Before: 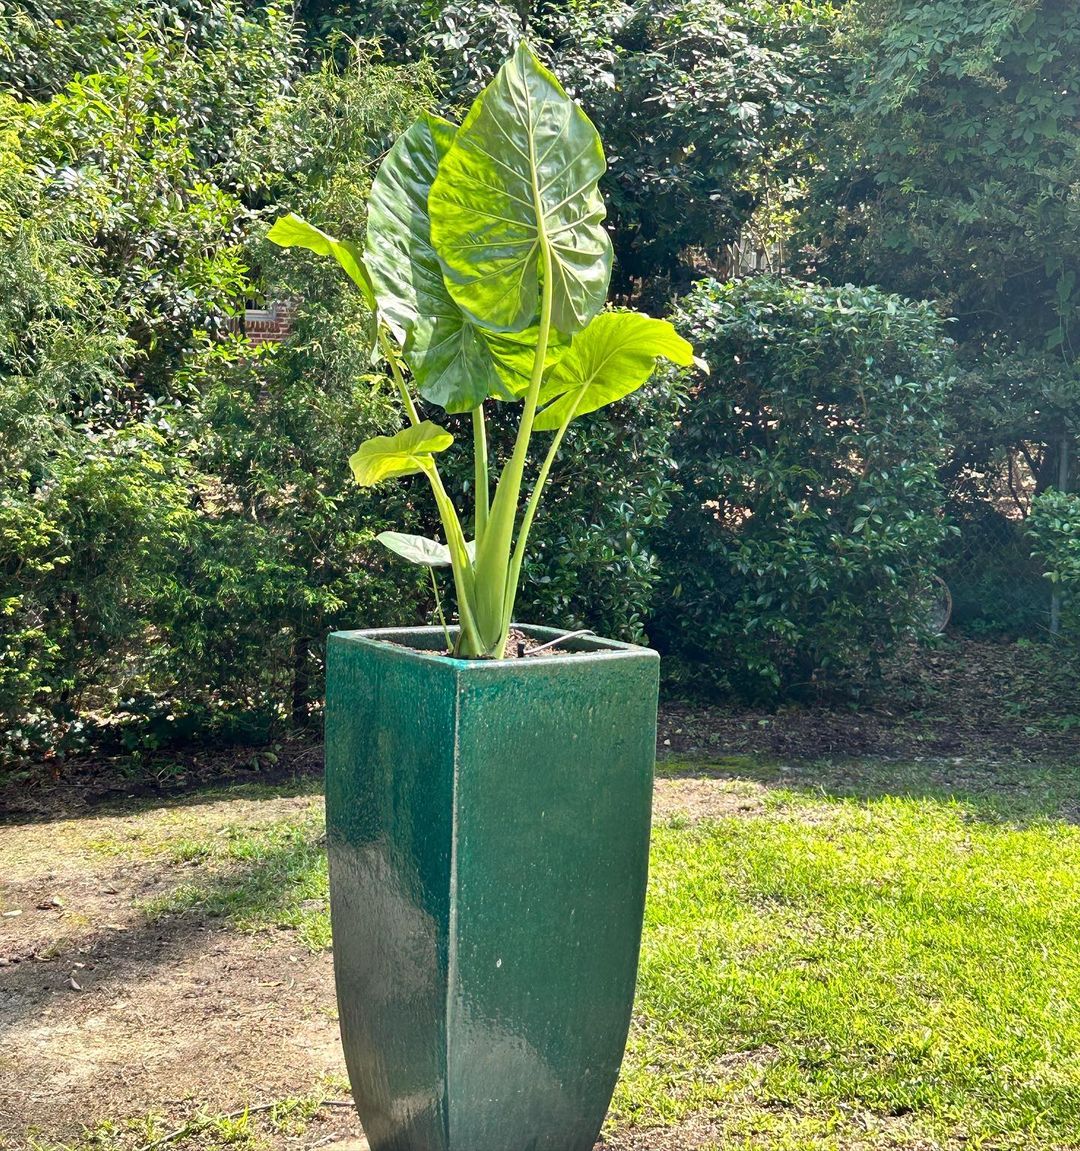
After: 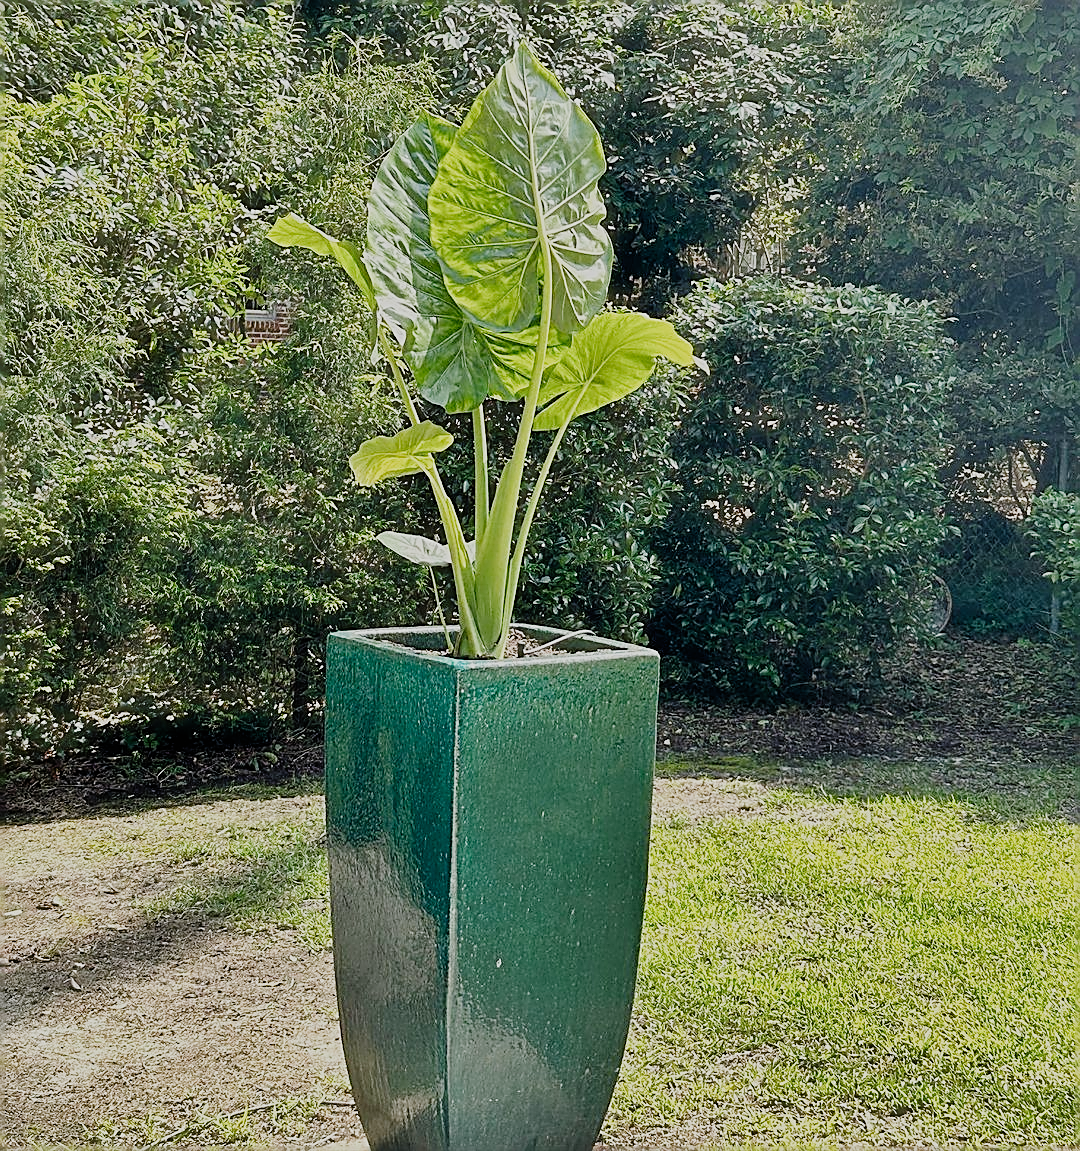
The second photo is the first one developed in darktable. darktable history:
sharpen: radius 1.693, amount 1.295
exposure: compensate highlight preservation false
haze removal: strength -0.08, distance 0.365, compatibility mode true, adaptive false
filmic rgb: black relative exposure -6.98 EV, white relative exposure 5.67 EV, hardness 2.86, preserve chrominance no, color science v3 (2019), use custom middle-gray values true, iterations of high-quality reconstruction 0
